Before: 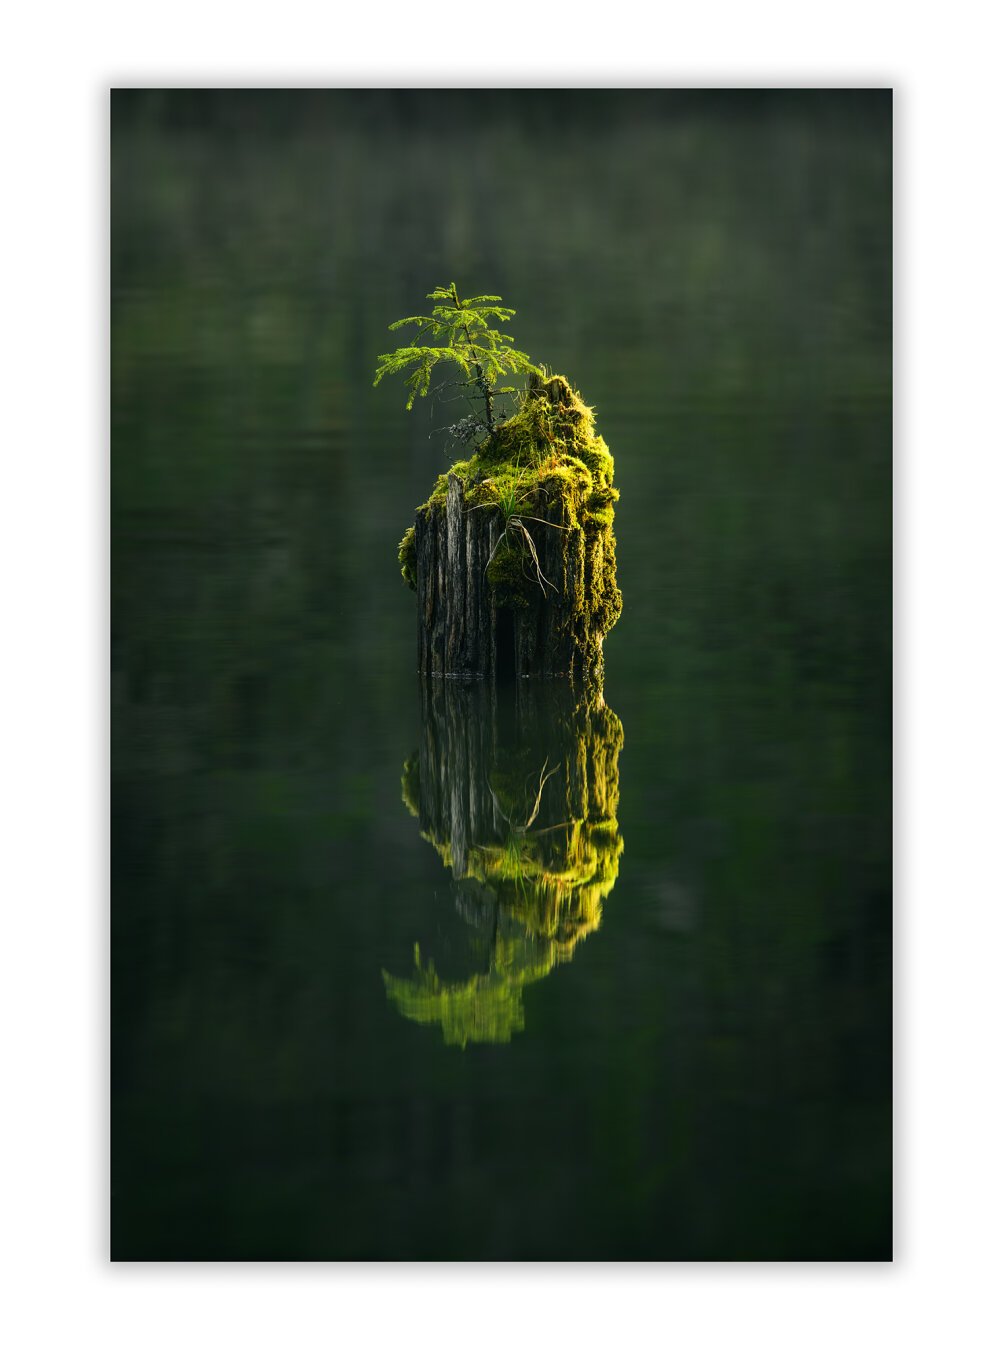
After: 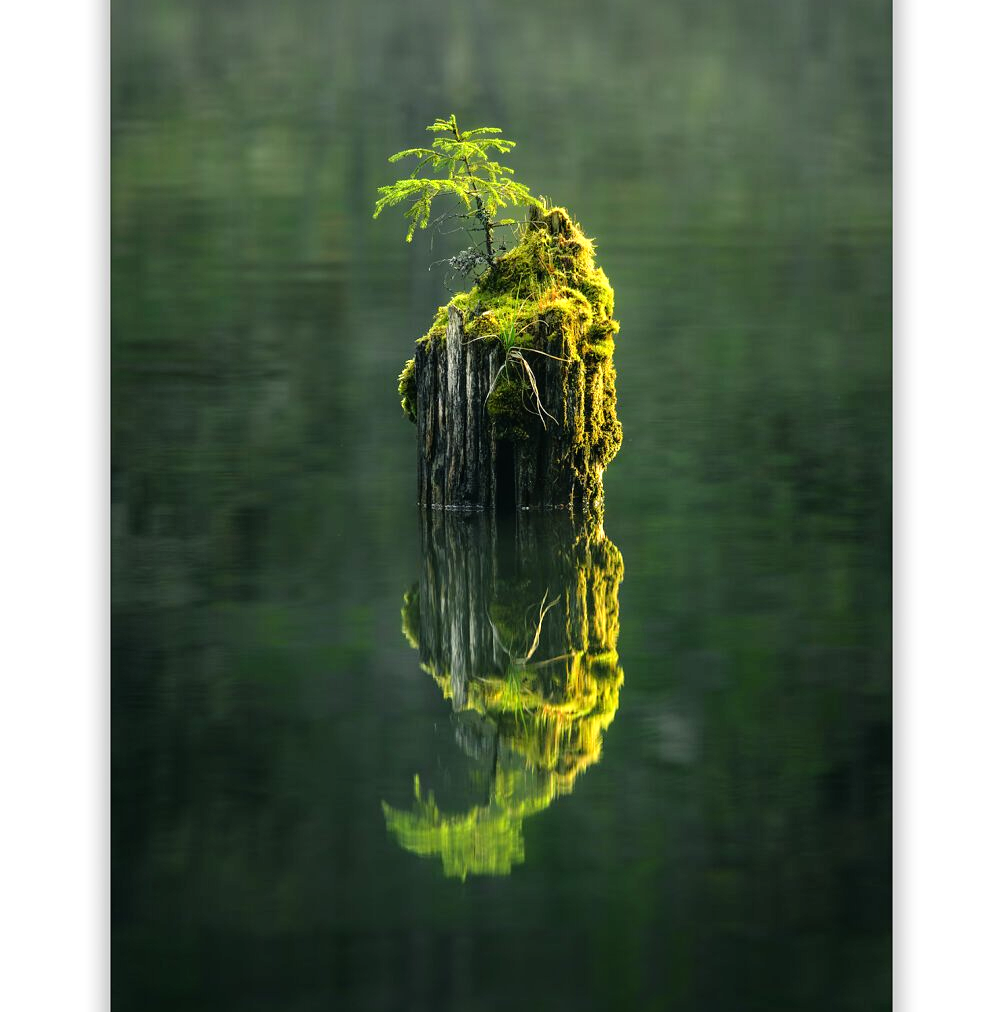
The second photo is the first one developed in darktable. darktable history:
crop and rotate: top 12.5%, bottom 12.5%
tone equalizer: -7 EV 0.15 EV, -6 EV 0.6 EV, -5 EV 1.15 EV, -4 EV 1.33 EV, -3 EV 1.15 EV, -2 EV 0.6 EV, -1 EV 0.15 EV, mask exposure compensation -0.5 EV
